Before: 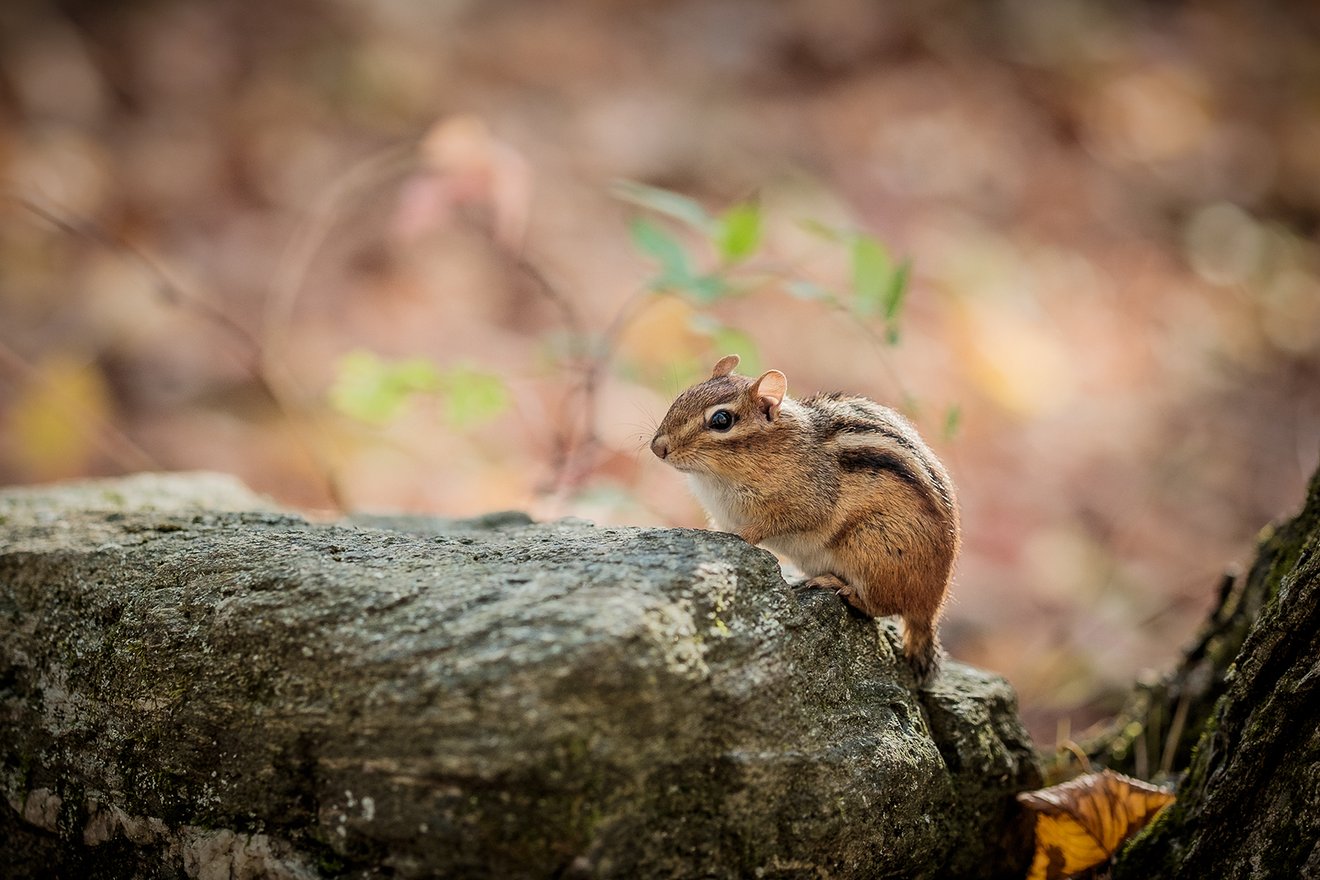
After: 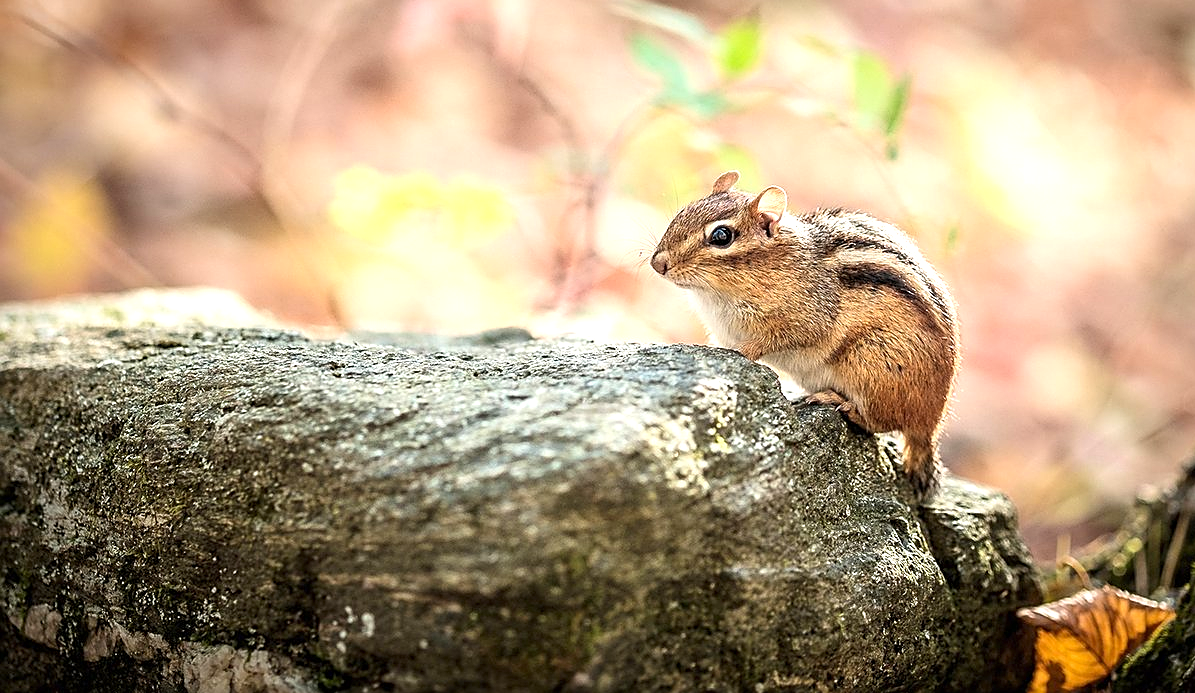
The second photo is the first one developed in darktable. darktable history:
exposure: exposure 1 EV, compensate highlight preservation false
sharpen: on, module defaults
crop: top 20.916%, right 9.437%, bottom 0.316%
